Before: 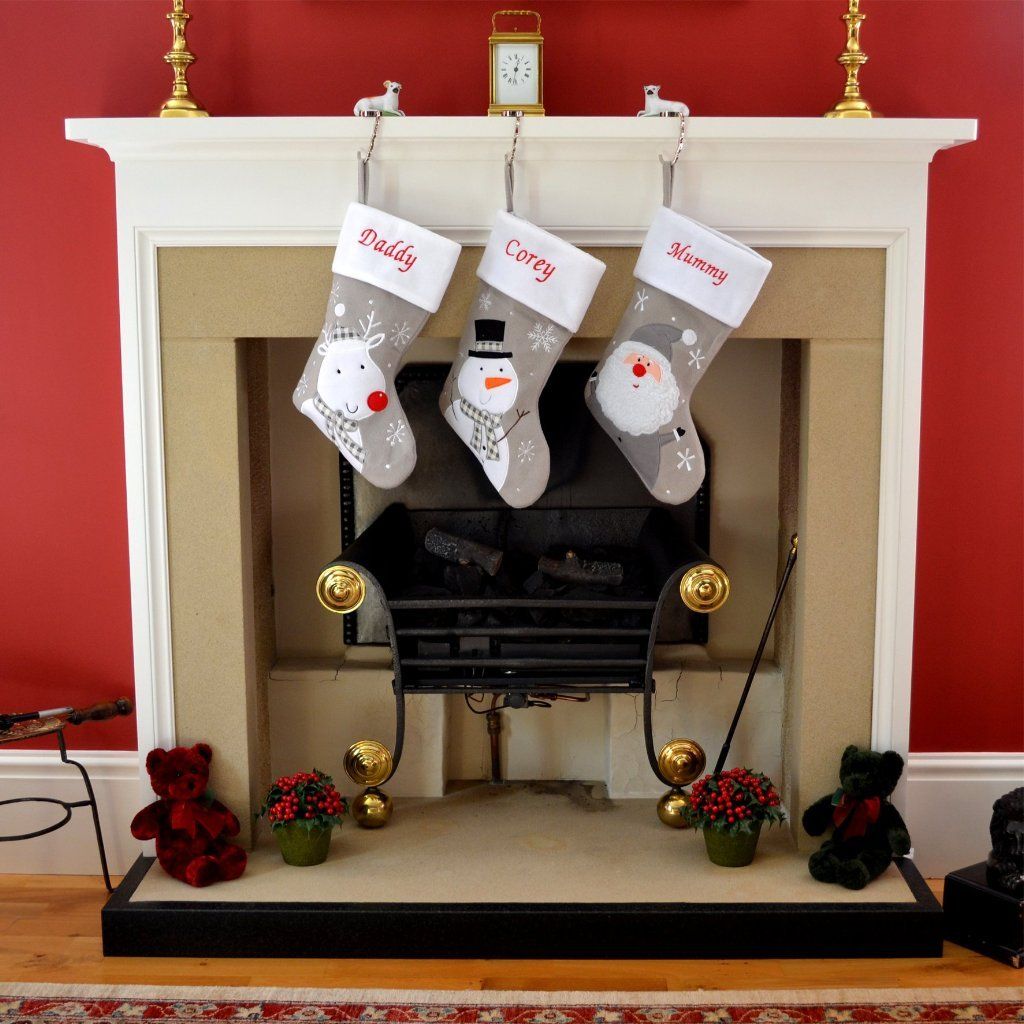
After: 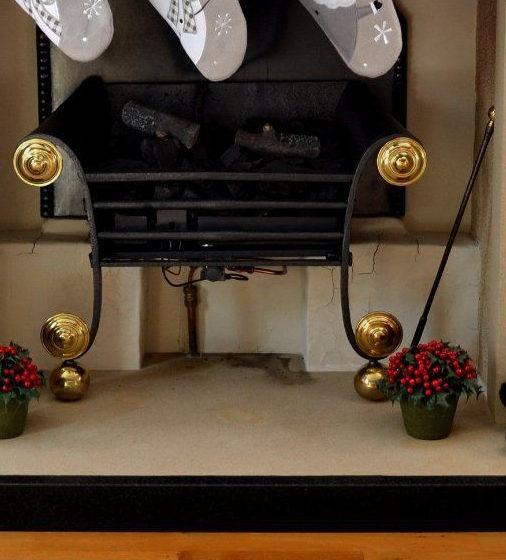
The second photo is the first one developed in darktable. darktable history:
crop: left 29.672%, top 41.786%, right 20.851%, bottom 3.487%
color zones: curves: ch0 [(0, 0.5) (0.143, 0.5) (0.286, 0.456) (0.429, 0.5) (0.571, 0.5) (0.714, 0.5) (0.857, 0.5) (1, 0.5)]; ch1 [(0, 0.5) (0.143, 0.5) (0.286, 0.422) (0.429, 0.5) (0.571, 0.5) (0.714, 0.5) (0.857, 0.5) (1, 0.5)]
